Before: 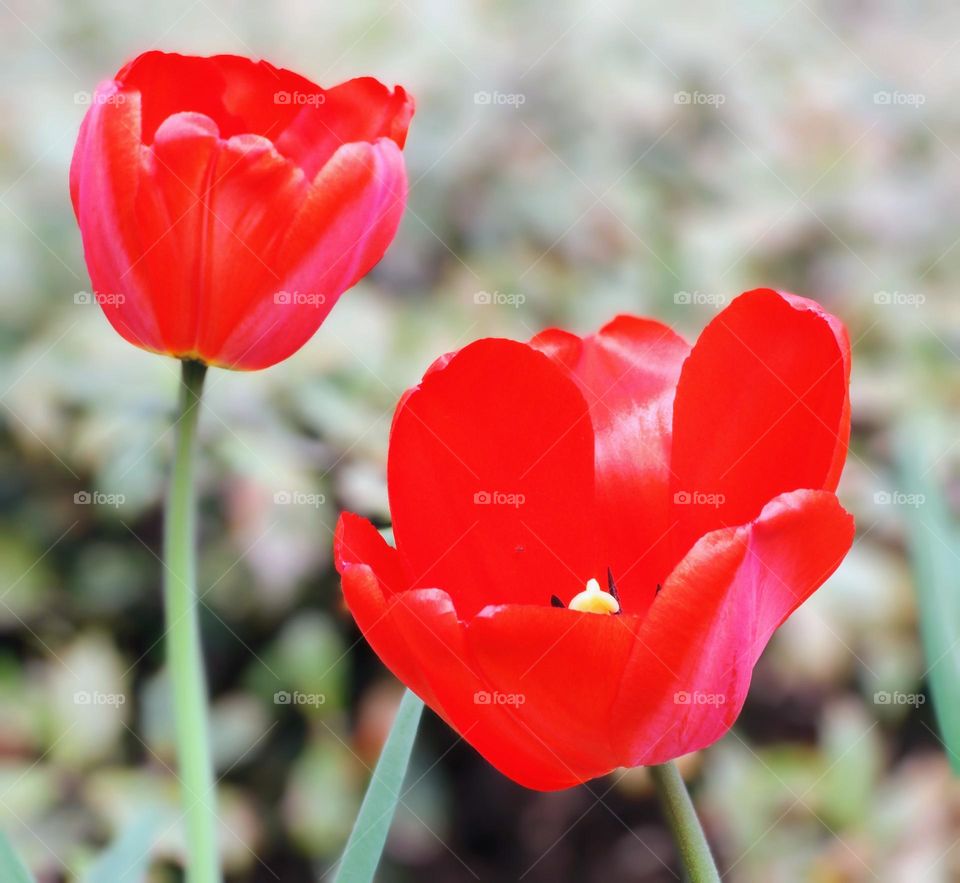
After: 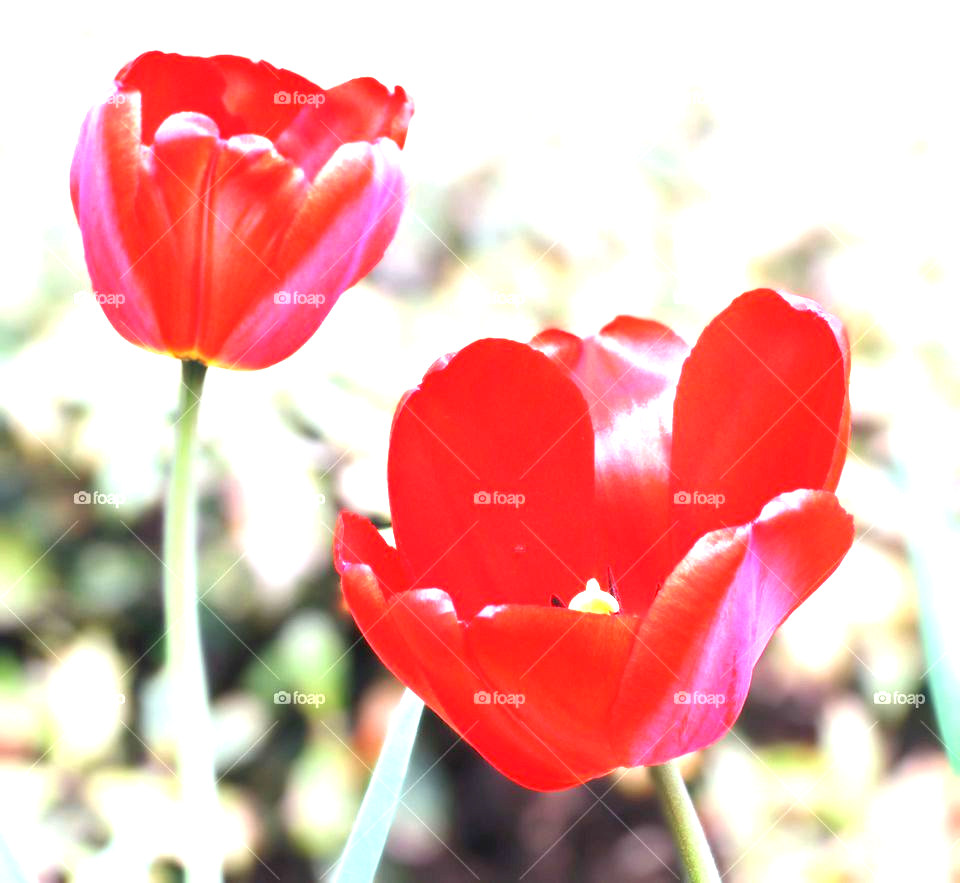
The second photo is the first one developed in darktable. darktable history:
exposure: black level correction 0, exposure 1.678 EV, compensate exposure bias true, compensate highlight preservation false
